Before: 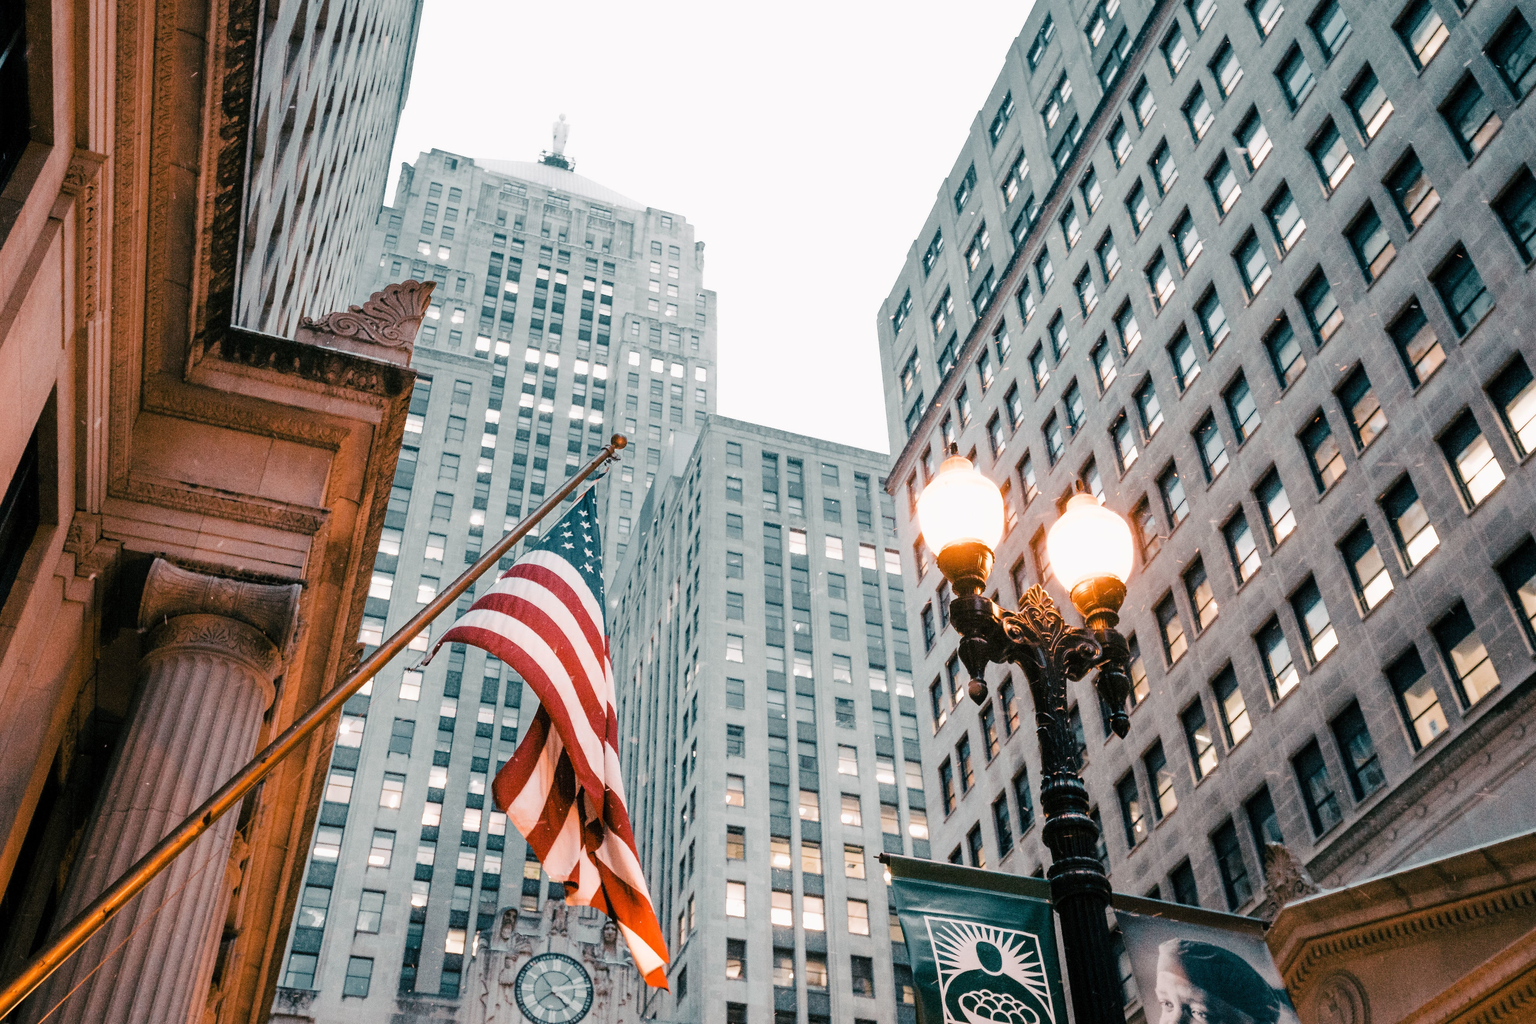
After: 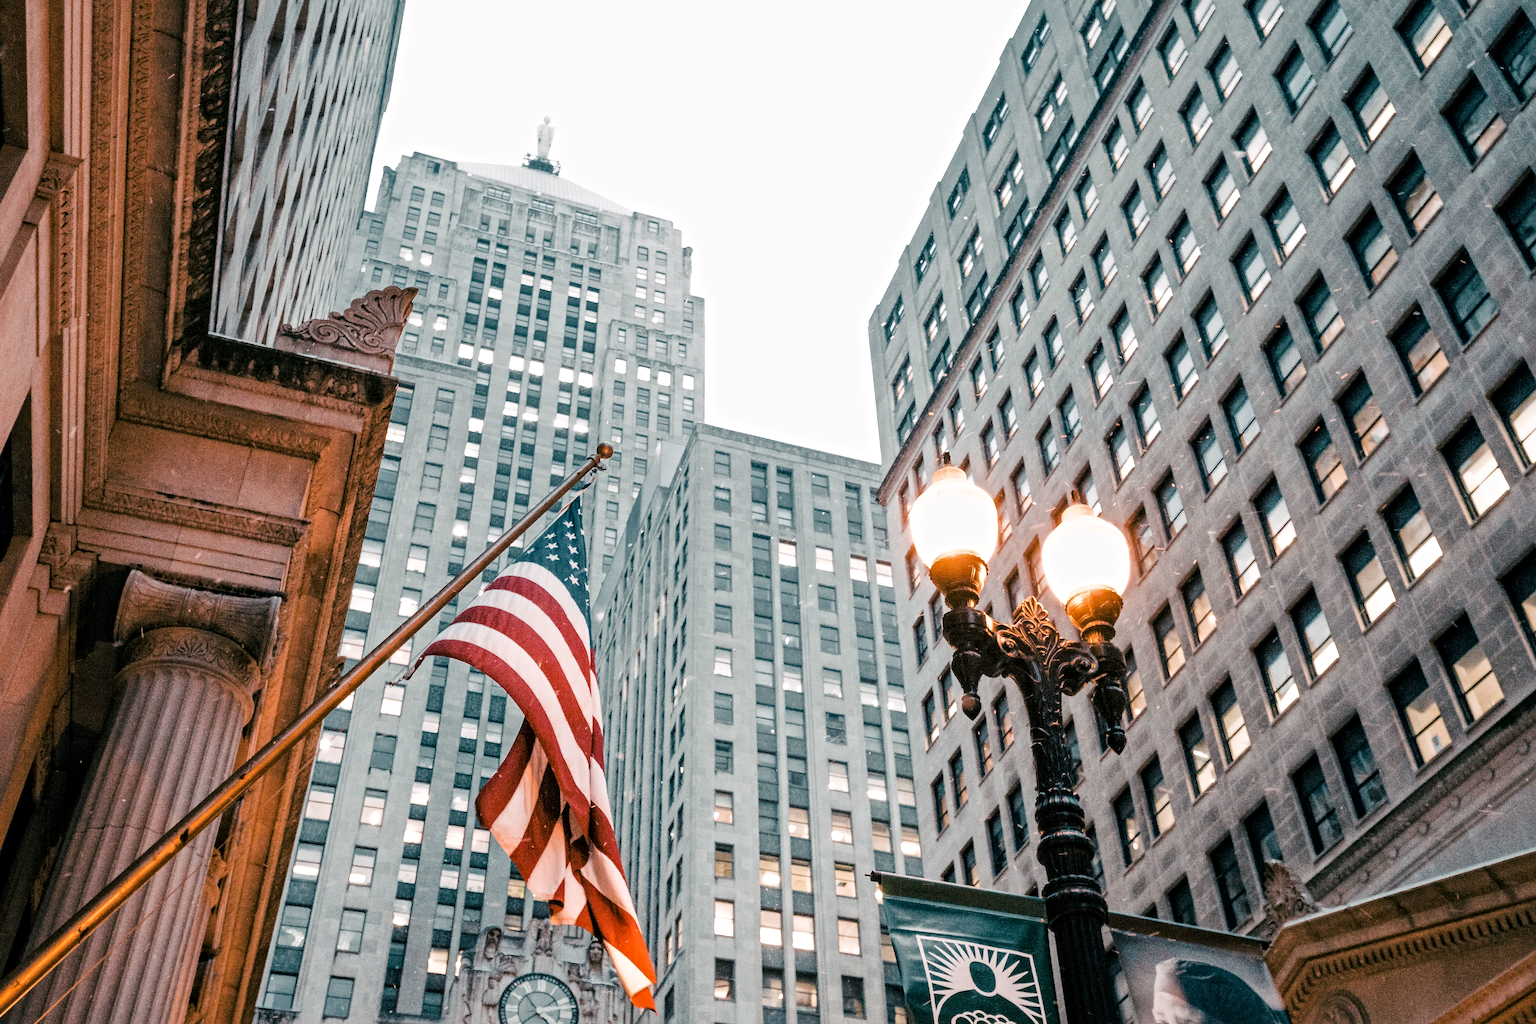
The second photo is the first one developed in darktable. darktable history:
crop: left 1.743%, right 0.268%, bottom 2.011%
local contrast: mode bilateral grid, contrast 20, coarseness 20, detail 150%, midtone range 0.2
